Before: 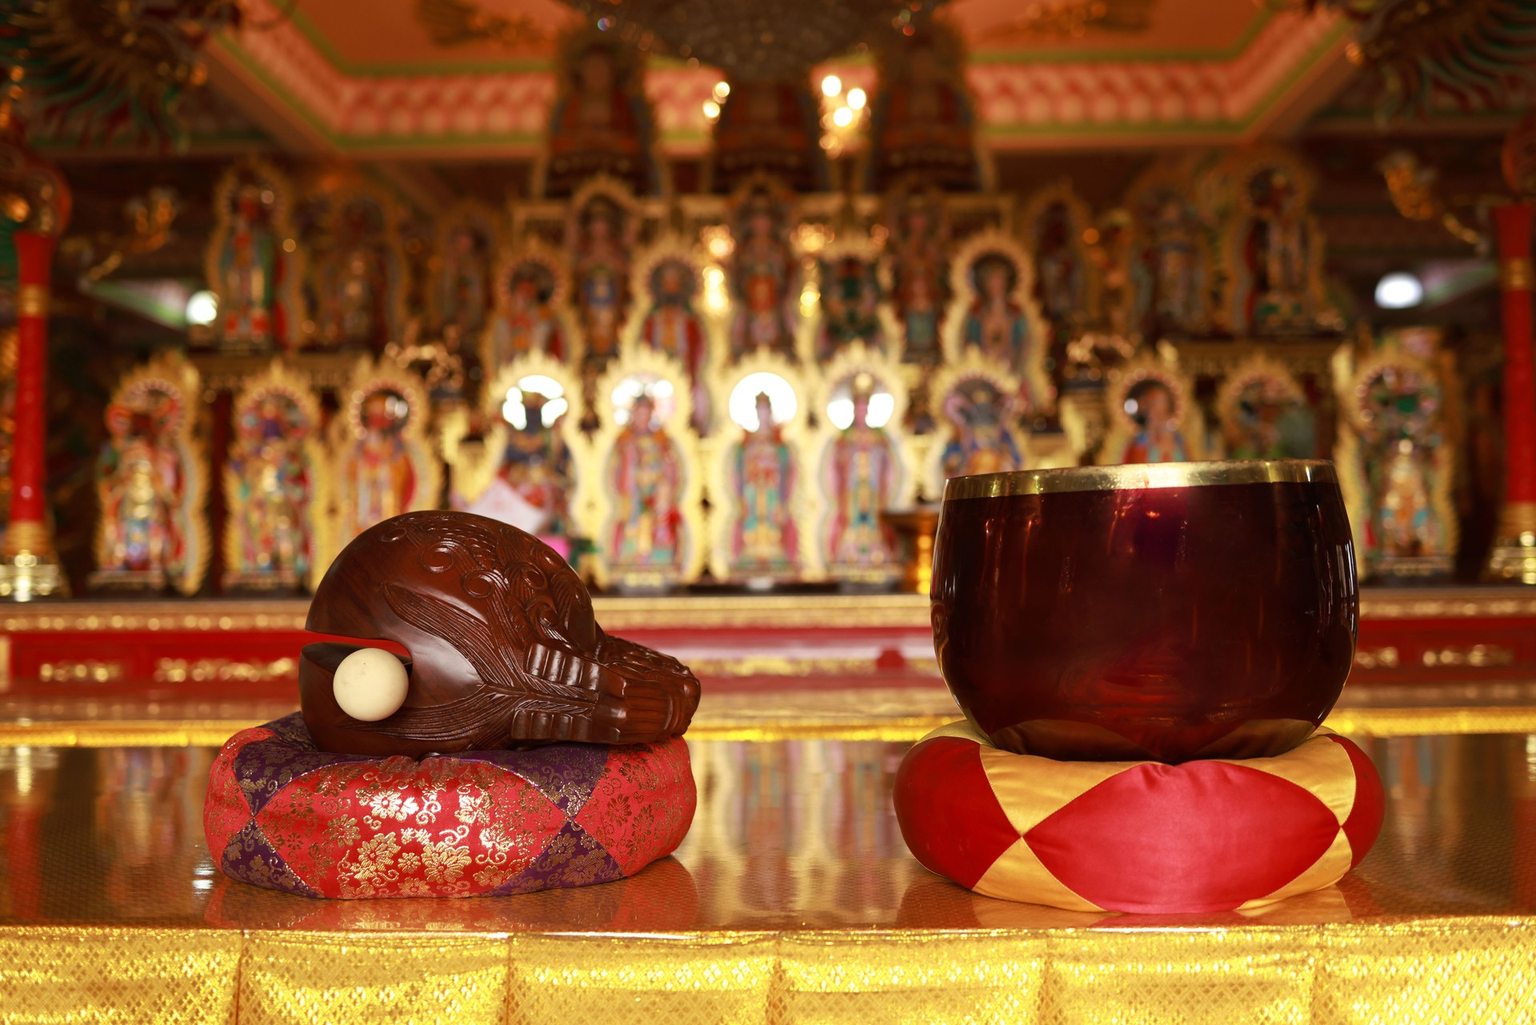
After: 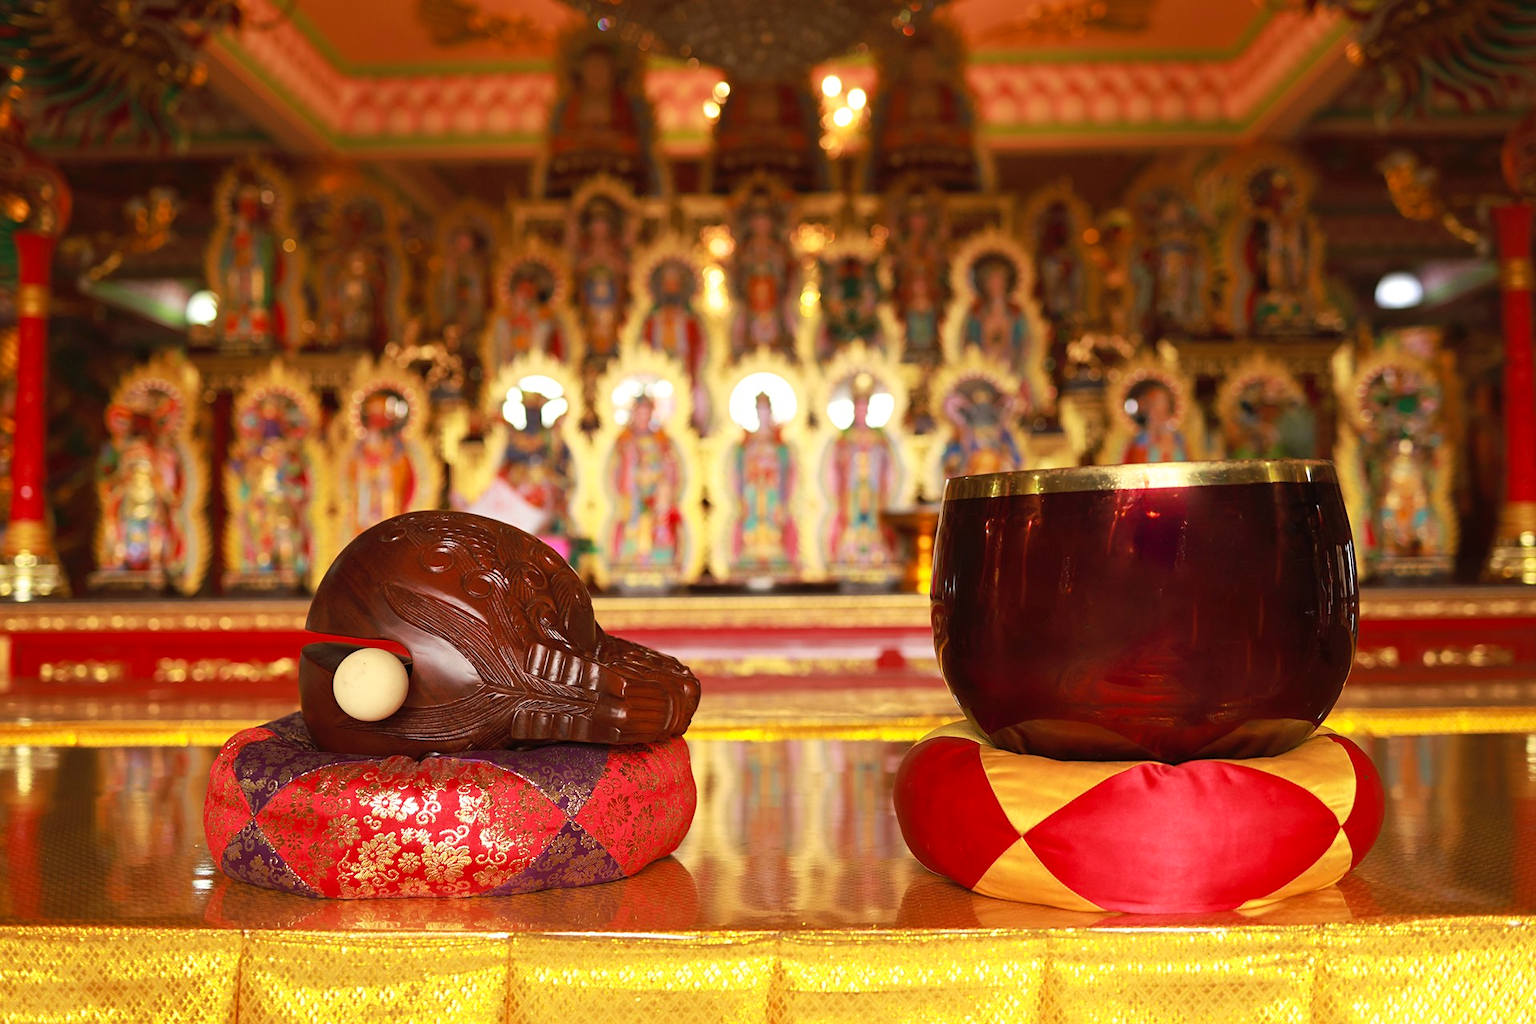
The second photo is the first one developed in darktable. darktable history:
sharpen: amount 0.202
contrast brightness saturation: contrast 0.072, brightness 0.084, saturation 0.177
